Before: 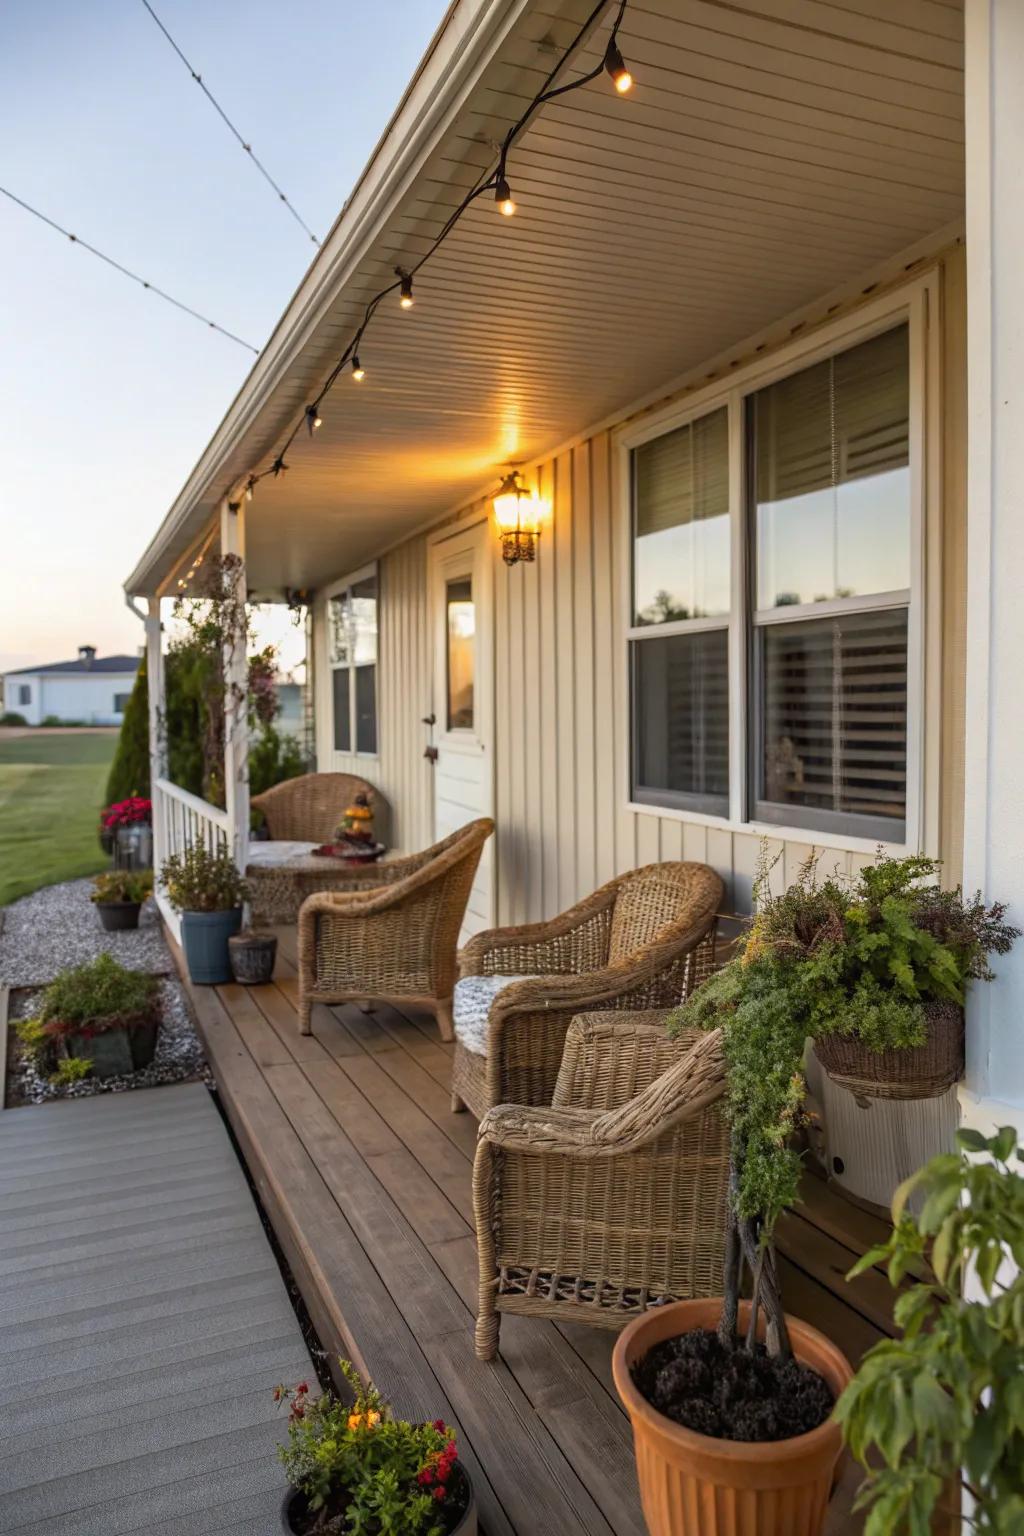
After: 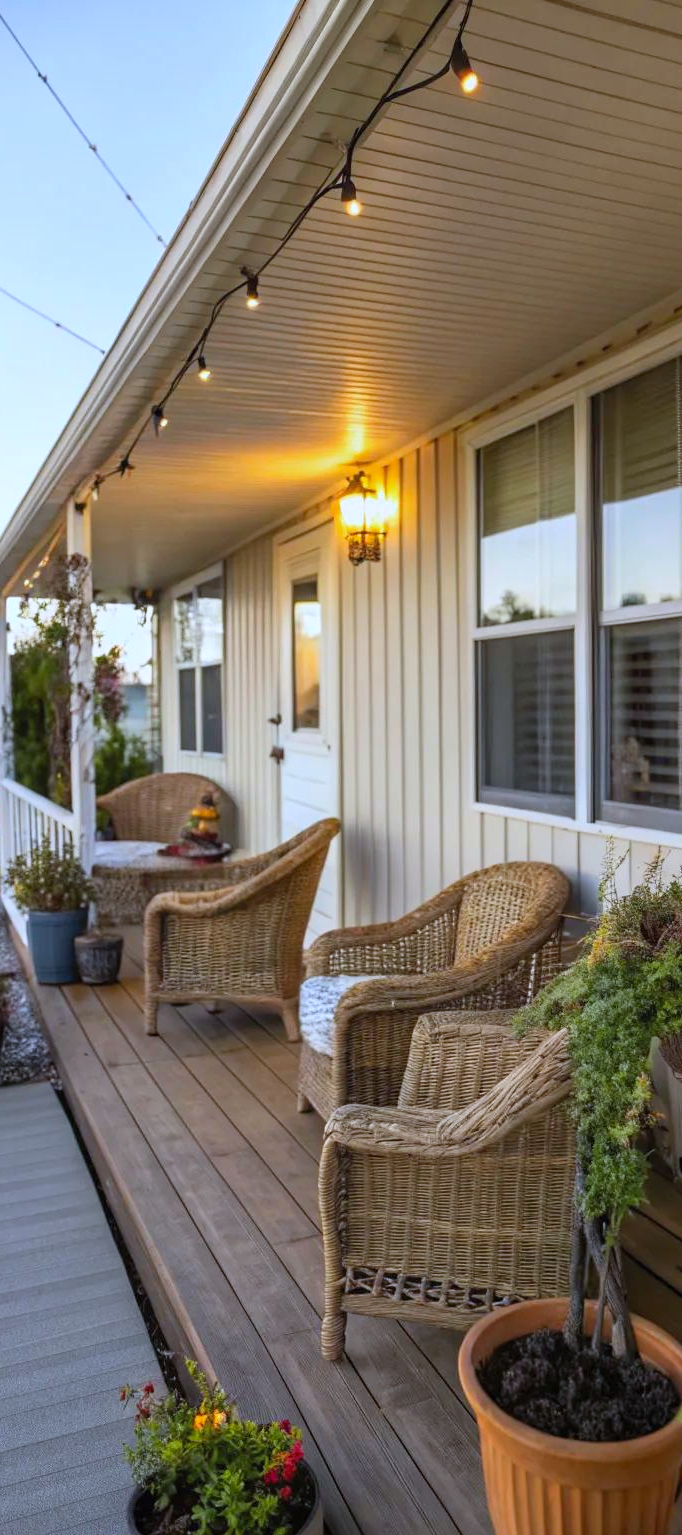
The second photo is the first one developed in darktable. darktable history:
exposure: compensate highlight preservation false
white balance: red 0.926, green 1.003, blue 1.133
contrast brightness saturation: contrast 0.07, brightness 0.08, saturation 0.18
crop and rotate: left 15.055%, right 18.278%
